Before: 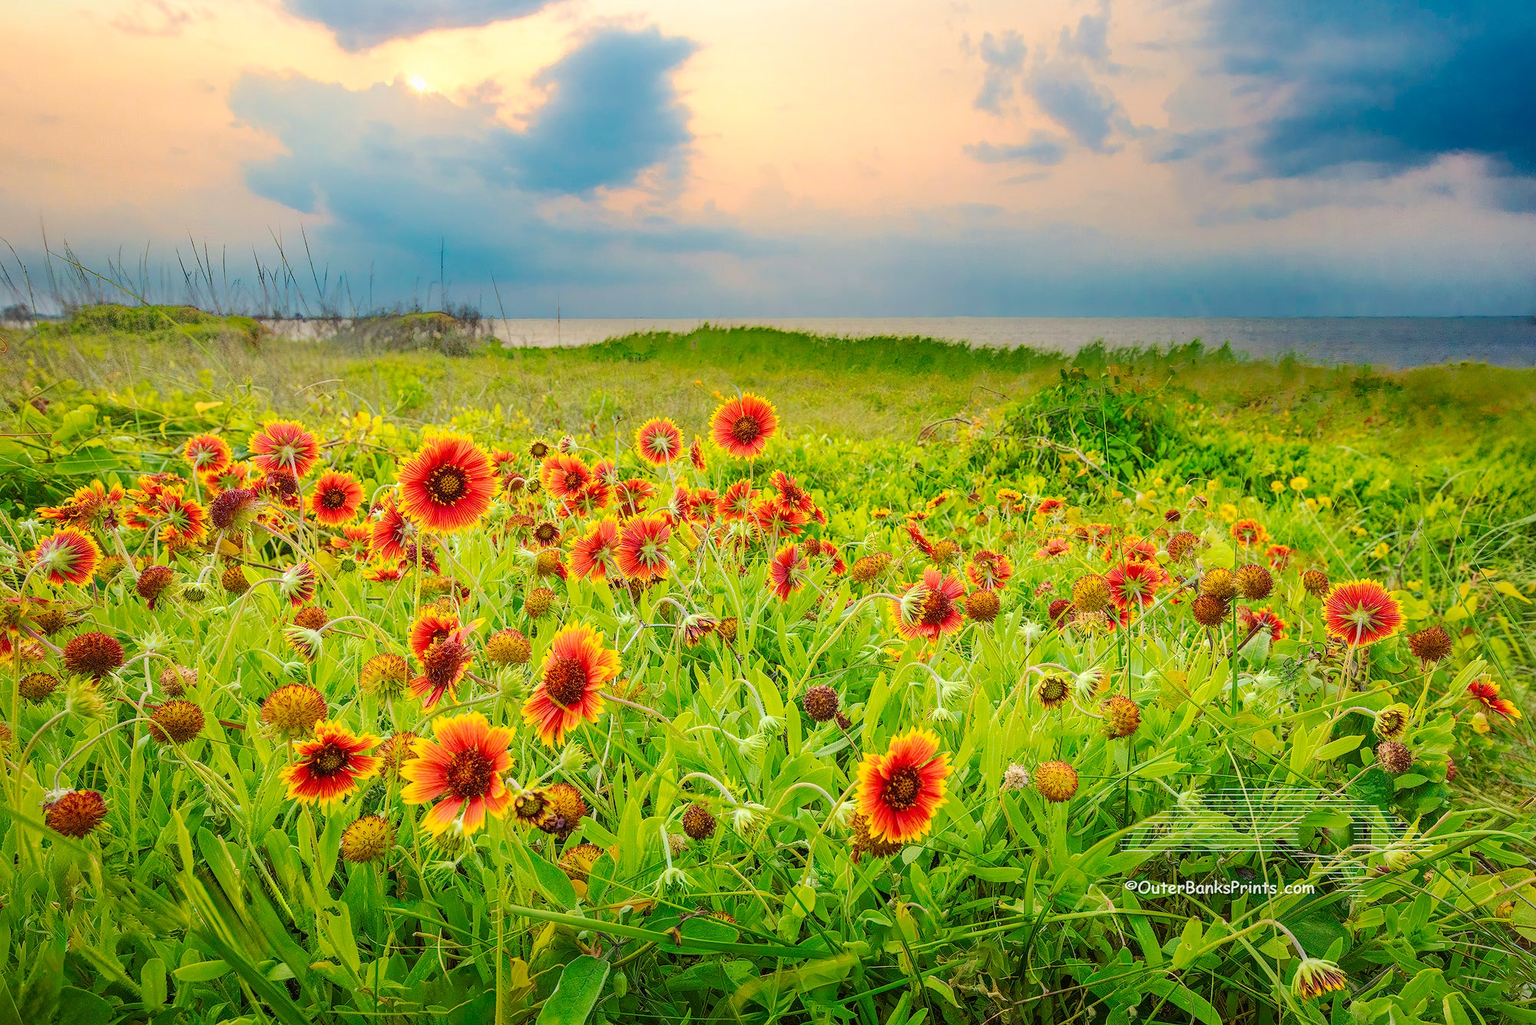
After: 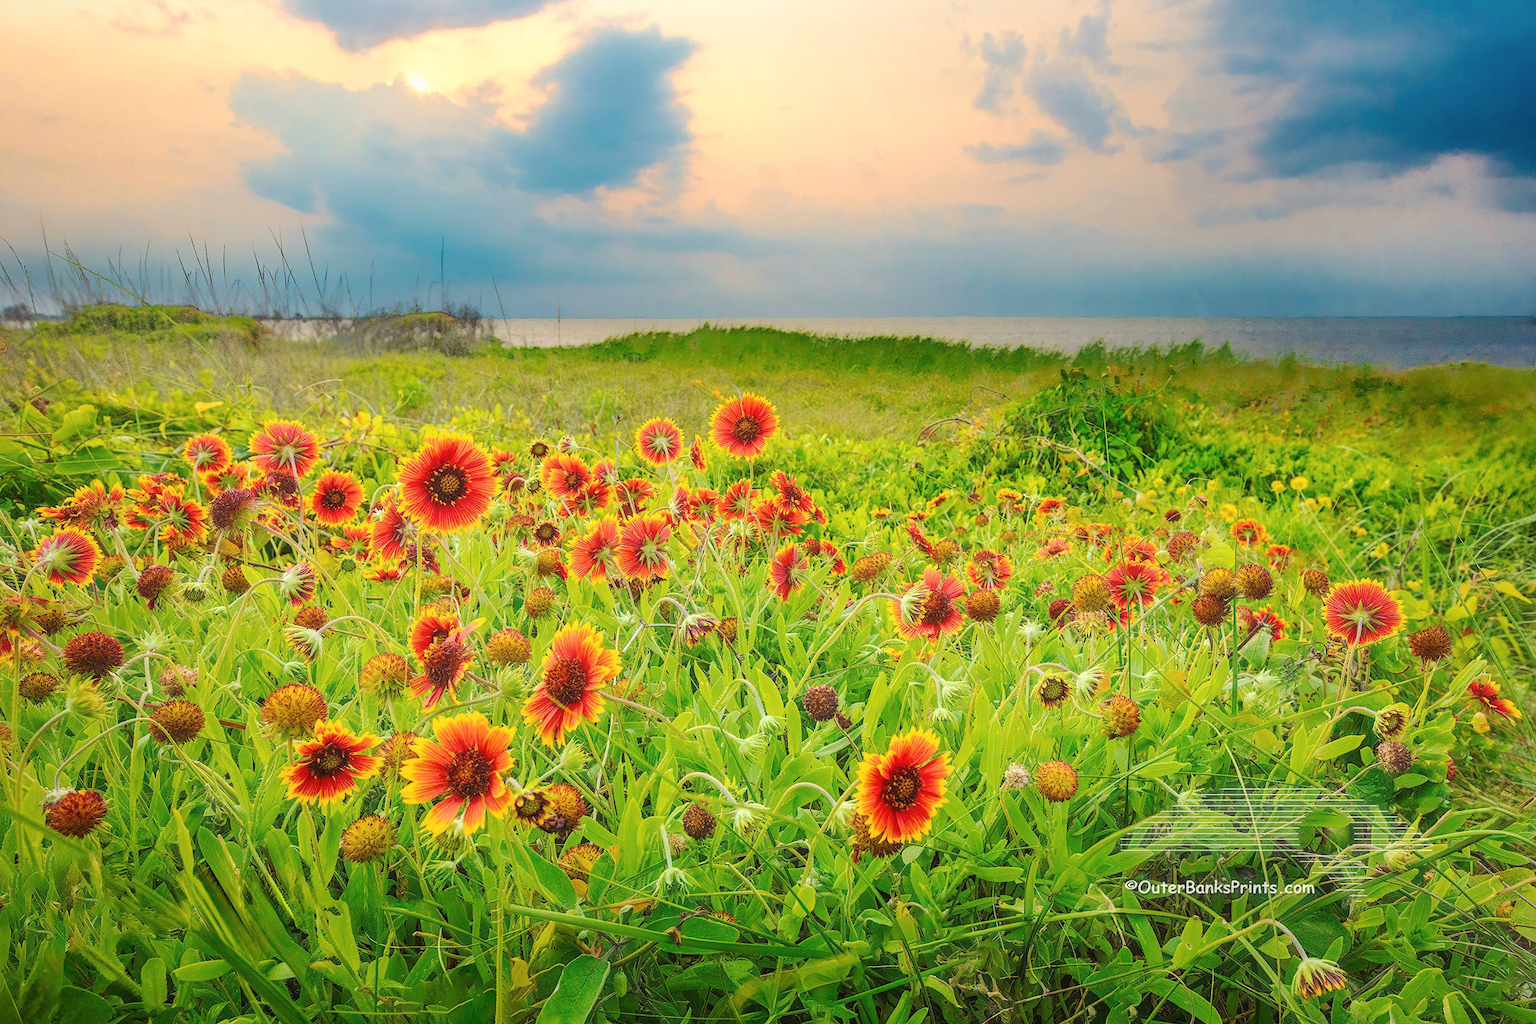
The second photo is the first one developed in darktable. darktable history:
haze removal: strength -0.1, adaptive false
rotate and perspective: automatic cropping original format, crop left 0, crop top 0
white balance: red 1, blue 1
